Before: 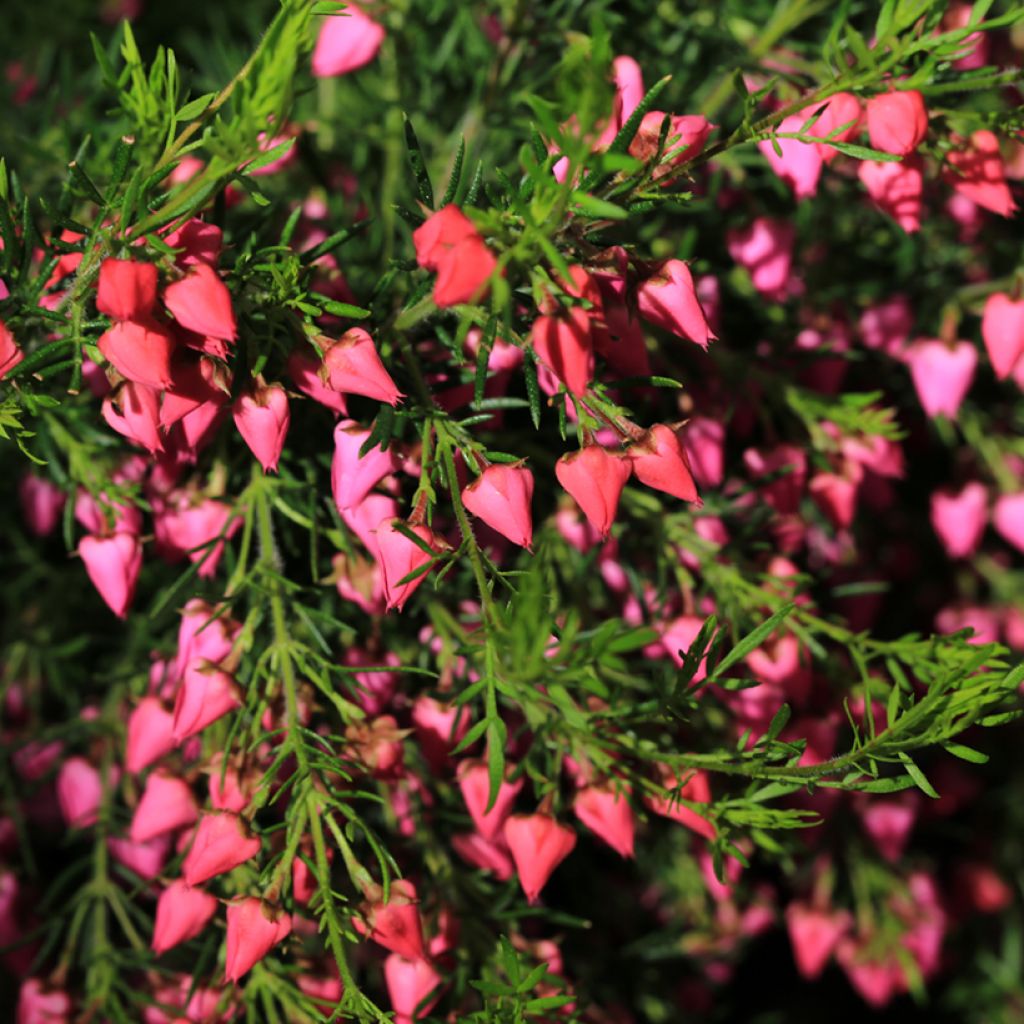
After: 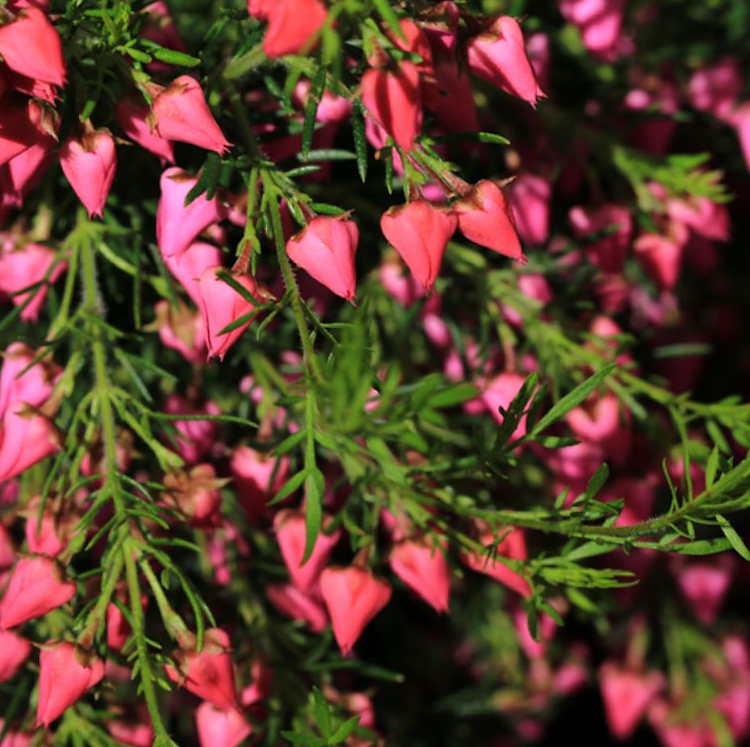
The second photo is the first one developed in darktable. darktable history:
crop: left 16.871%, top 22.857%, right 9.116%
tone equalizer: on, module defaults
rotate and perspective: rotation 1.57°, crop left 0.018, crop right 0.982, crop top 0.039, crop bottom 0.961
